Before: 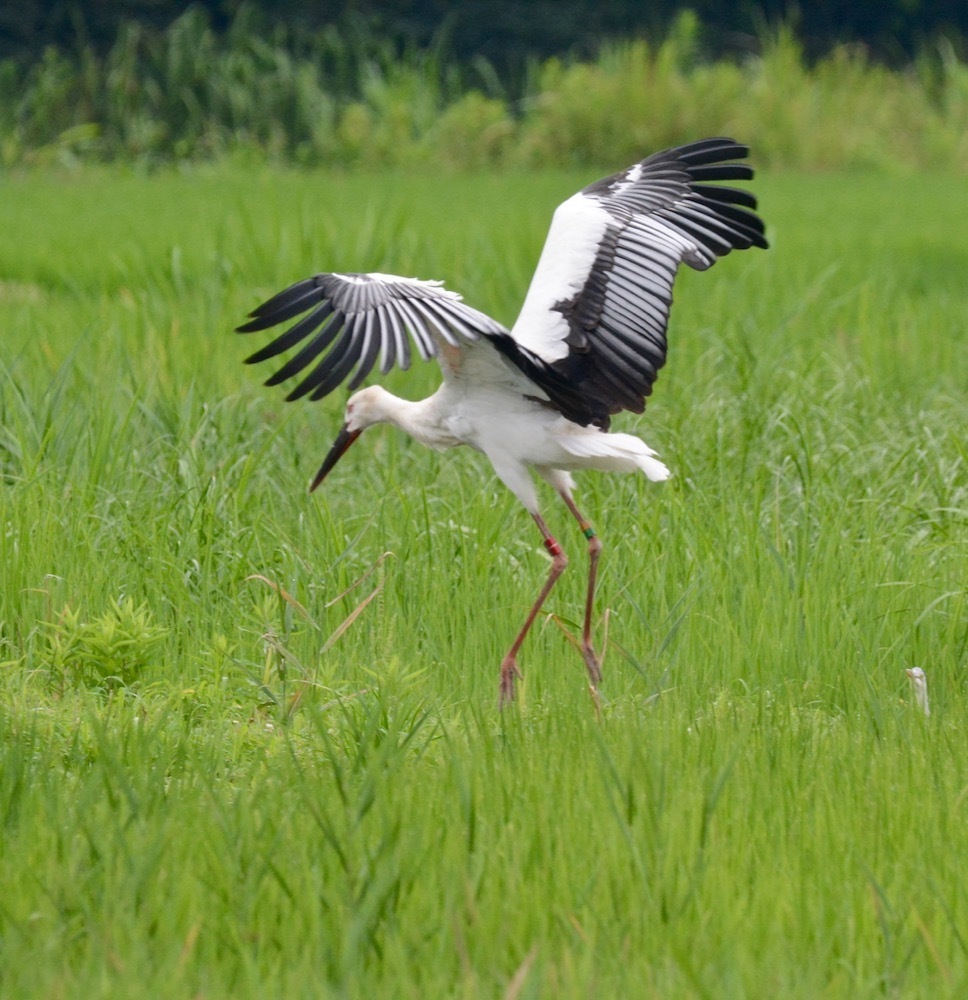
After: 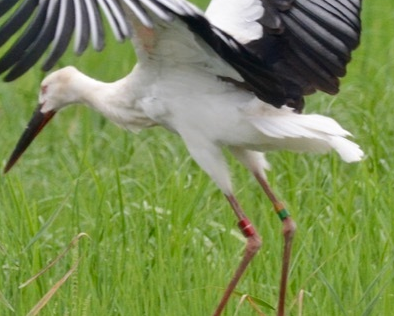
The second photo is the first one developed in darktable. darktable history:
shadows and highlights: shadows 4.9, soften with gaussian
crop: left 31.687%, top 31.927%, right 27.535%, bottom 36.378%
